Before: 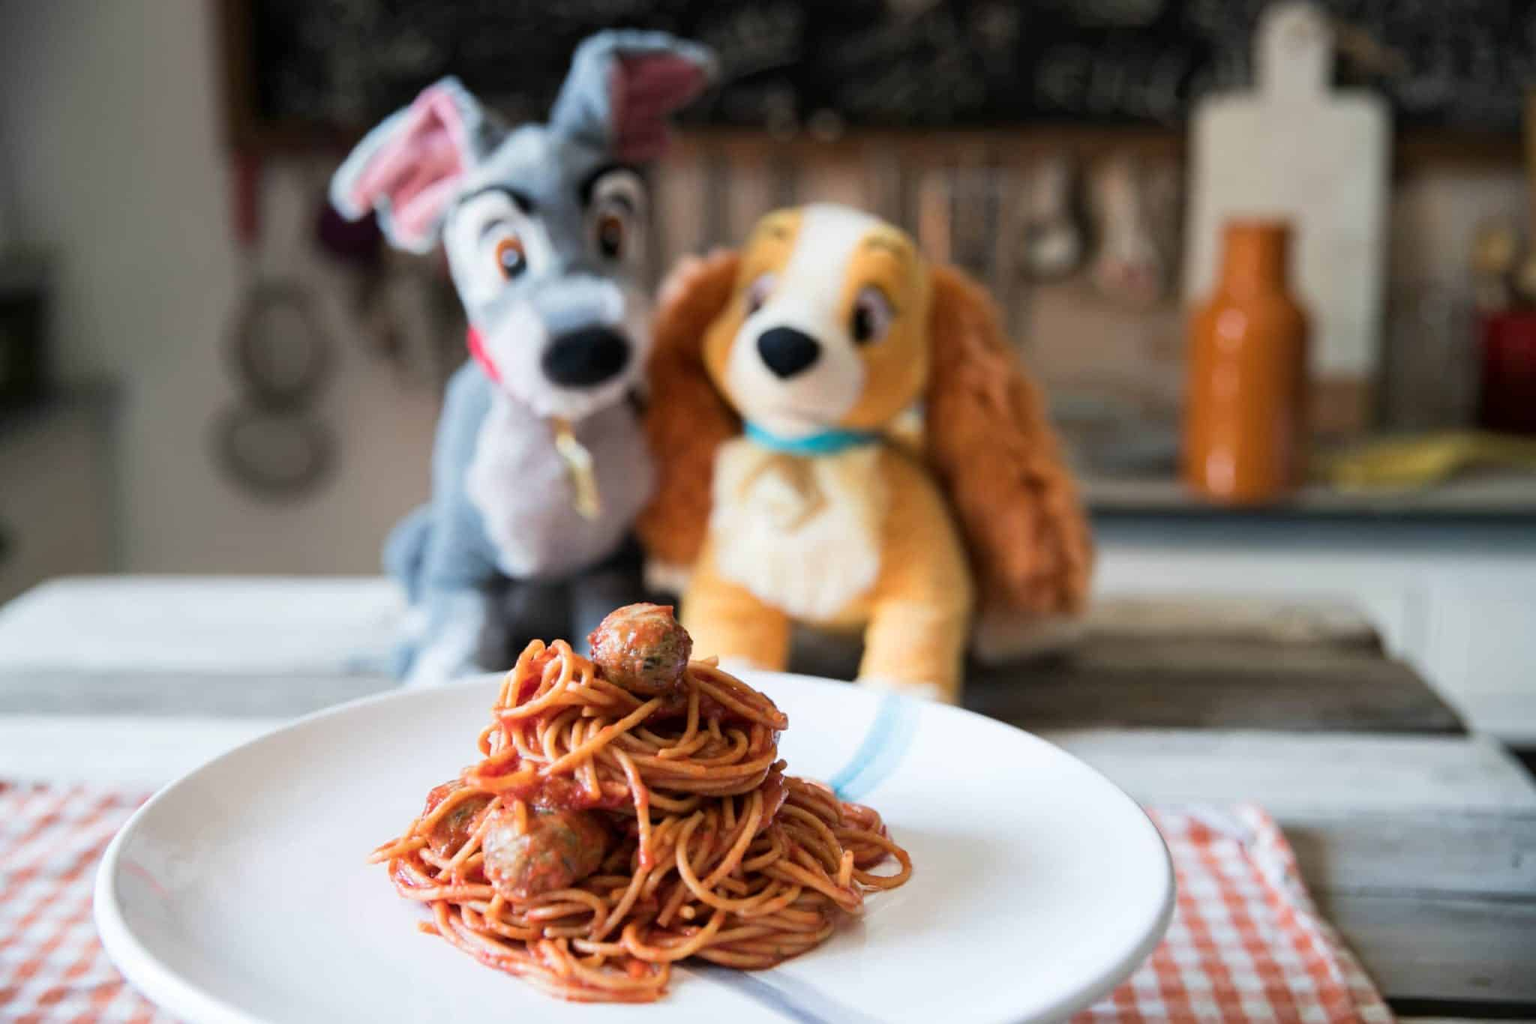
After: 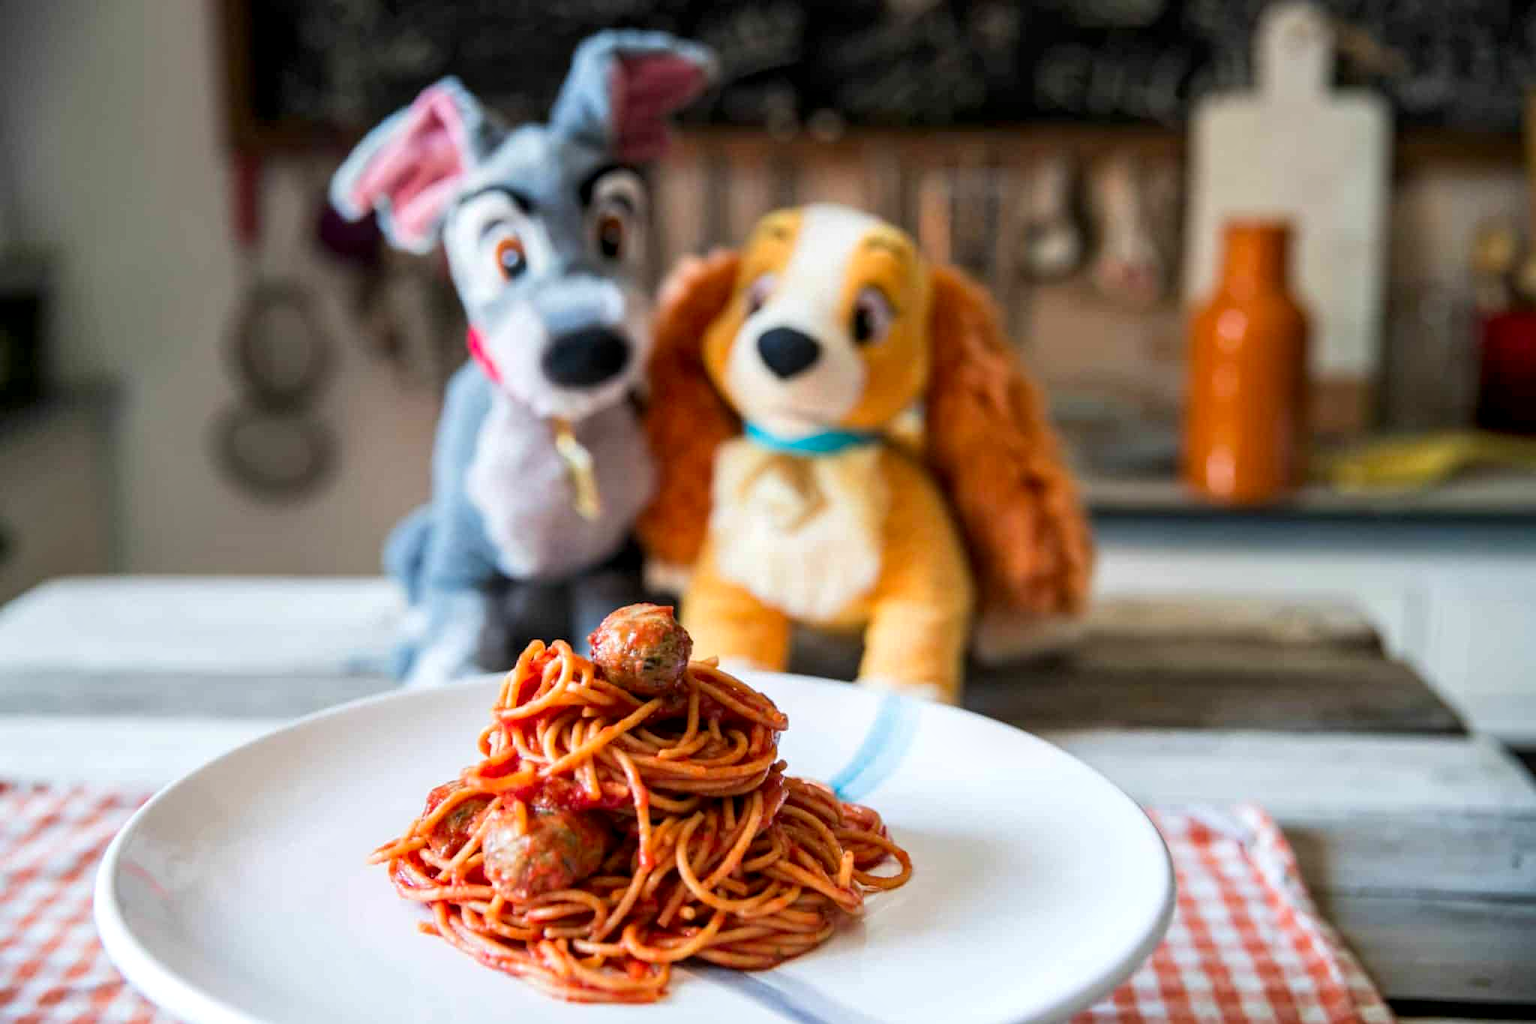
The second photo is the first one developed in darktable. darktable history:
local contrast: detail 130%
color correction: saturation 1.32
